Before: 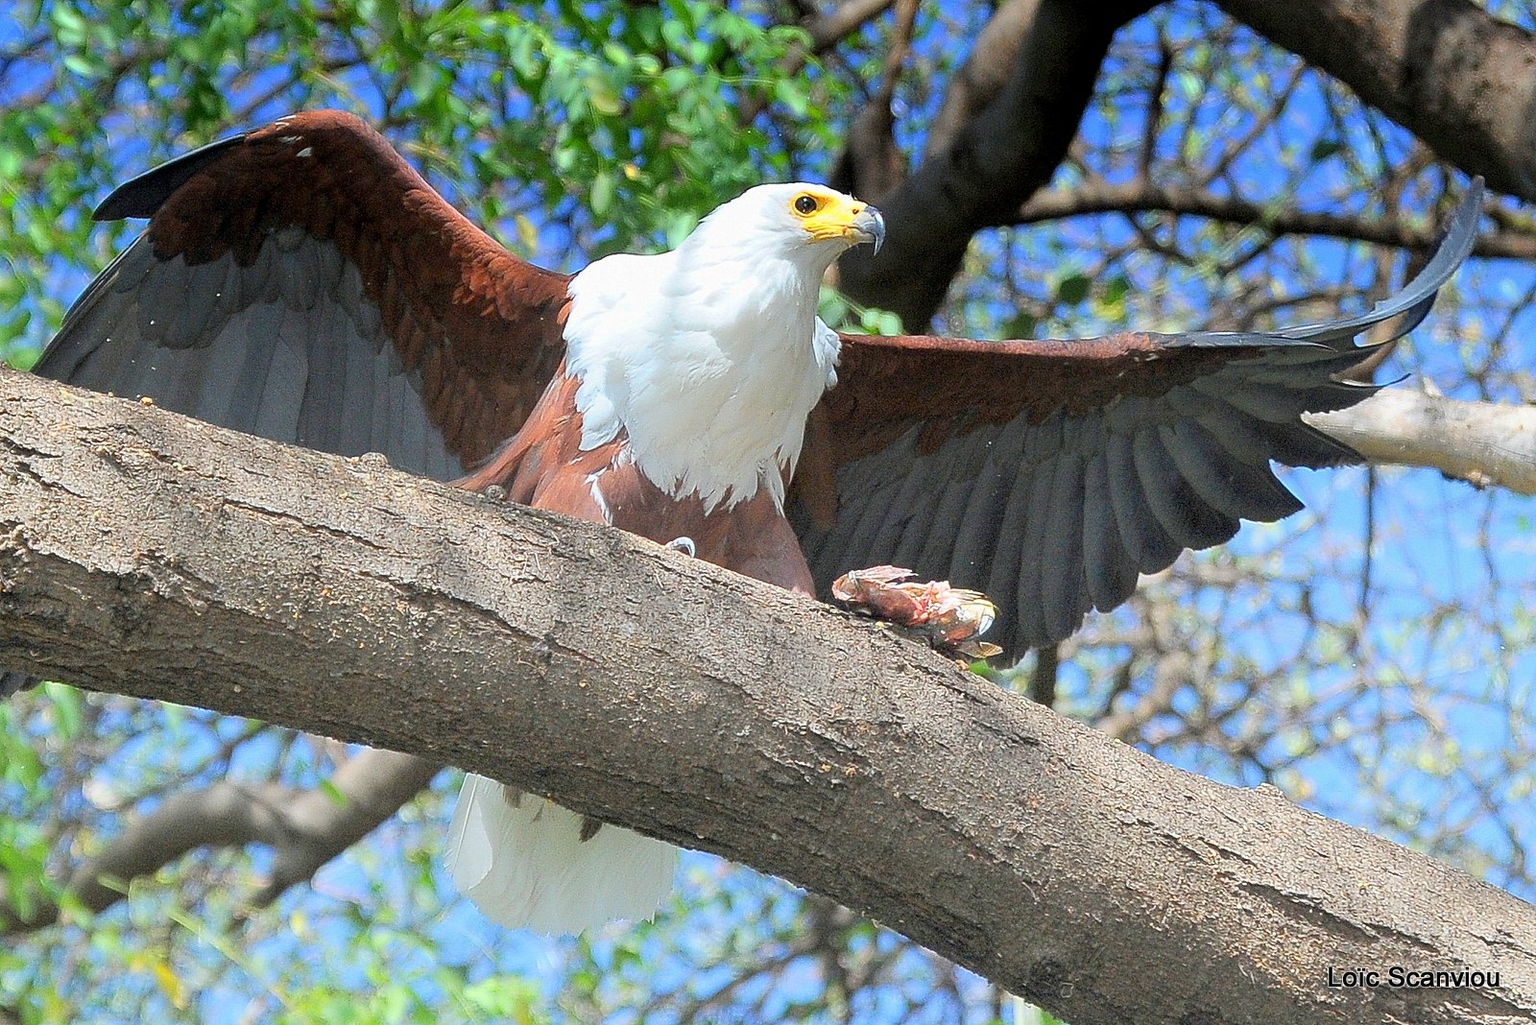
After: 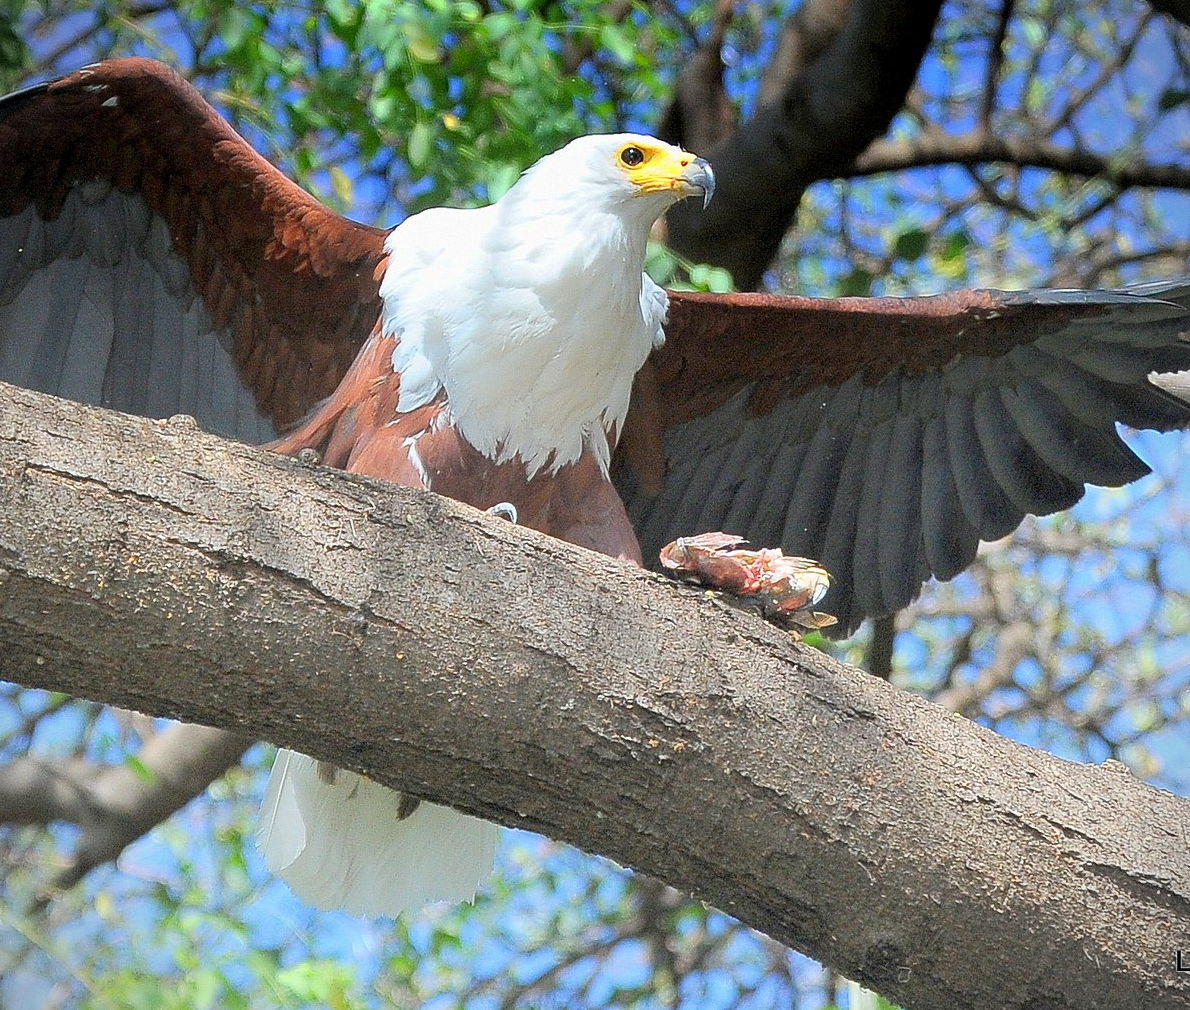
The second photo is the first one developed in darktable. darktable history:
vignetting: fall-off start 92.09%
crop and rotate: left 12.992%, top 5.358%, right 12.617%
